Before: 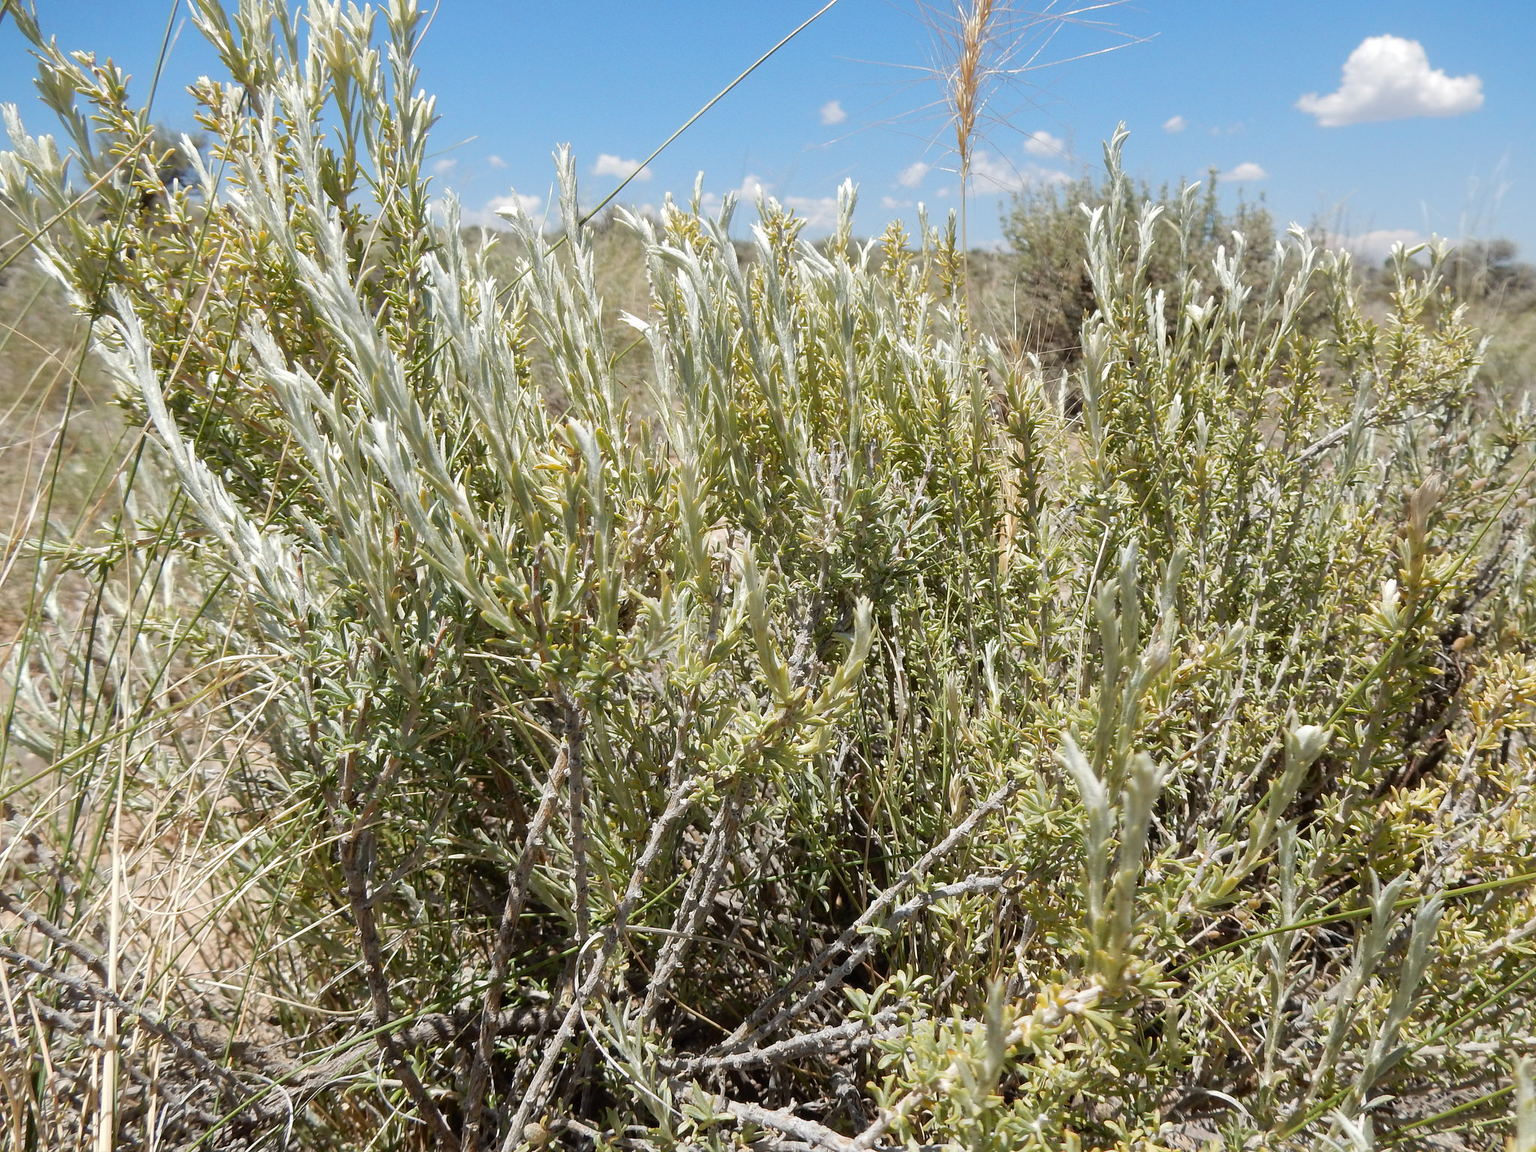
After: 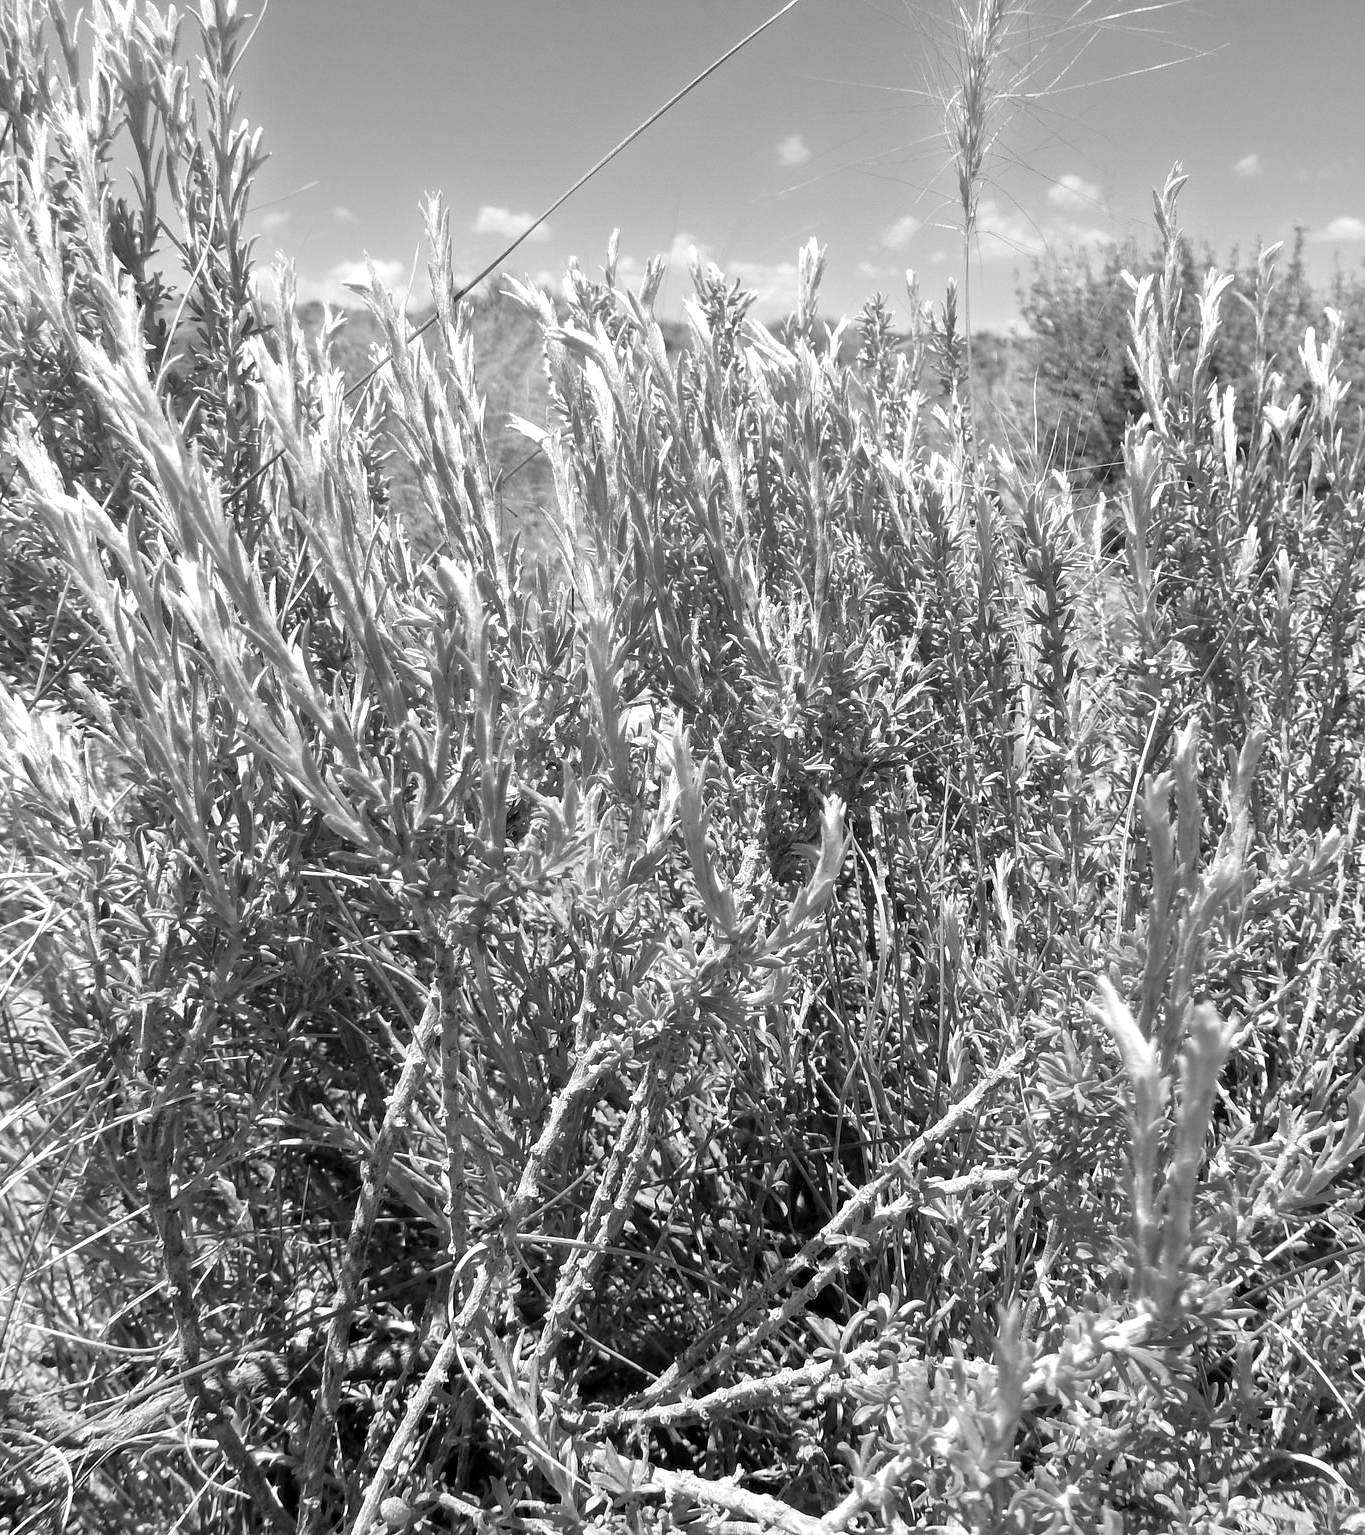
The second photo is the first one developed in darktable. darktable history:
crop and rotate: left 15.546%, right 17.787%
exposure: exposure 0.77 EV, compensate highlight preservation false
color zones: curves: ch0 [(0, 0.48) (0.209, 0.398) (0.305, 0.332) (0.429, 0.493) (0.571, 0.5) (0.714, 0.5) (0.857, 0.5) (1, 0.48)]; ch1 [(0, 0.633) (0.143, 0.586) (0.286, 0.489) (0.429, 0.448) (0.571, 0.31) (0.714, 0.335) (0.857, 0.492) (1, 0.633)]; ch2 [(0, 0.448) (0.143, 0.498) (0.286, 0.5) (0.429, 0.5) (0.571, 0.5) (0.714, 0.5) (0.857, 0.5) (1, 0.448)]
color balance rgb: shadows lift › chroma 2%, shadows lift › hue 217.2°, power › chroma 0.25%, power › hue 60°, highlights gain › chroma 1.5%, highlights gain › hue 309.6°, global offset › luminance -0.5%, perceptual saturation grading › global saturation 15%, global vibrance 20%
monochrome: a 26.22, b 42.67, size 0.8
